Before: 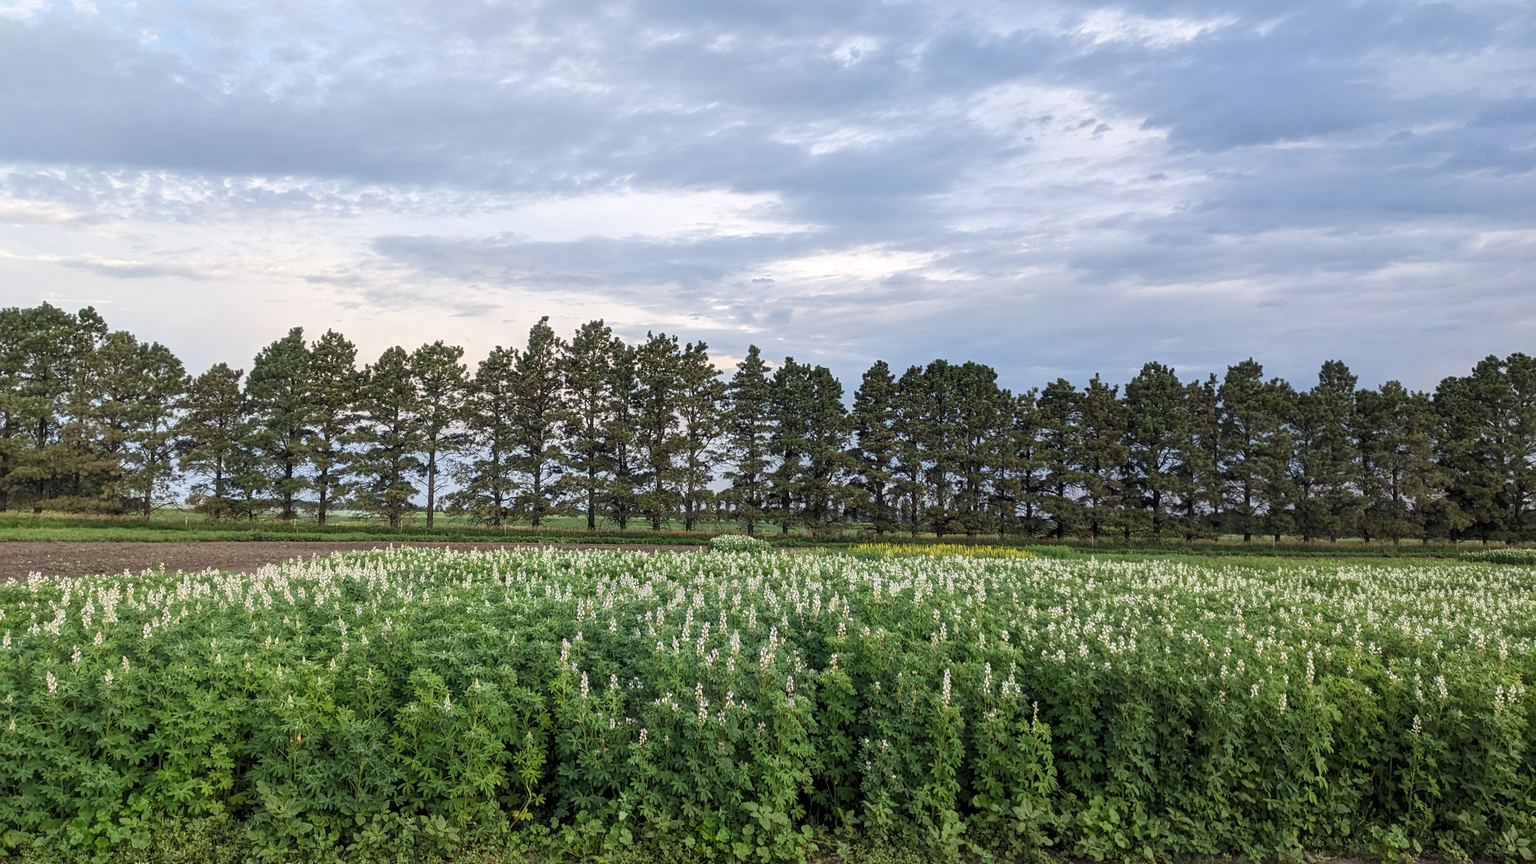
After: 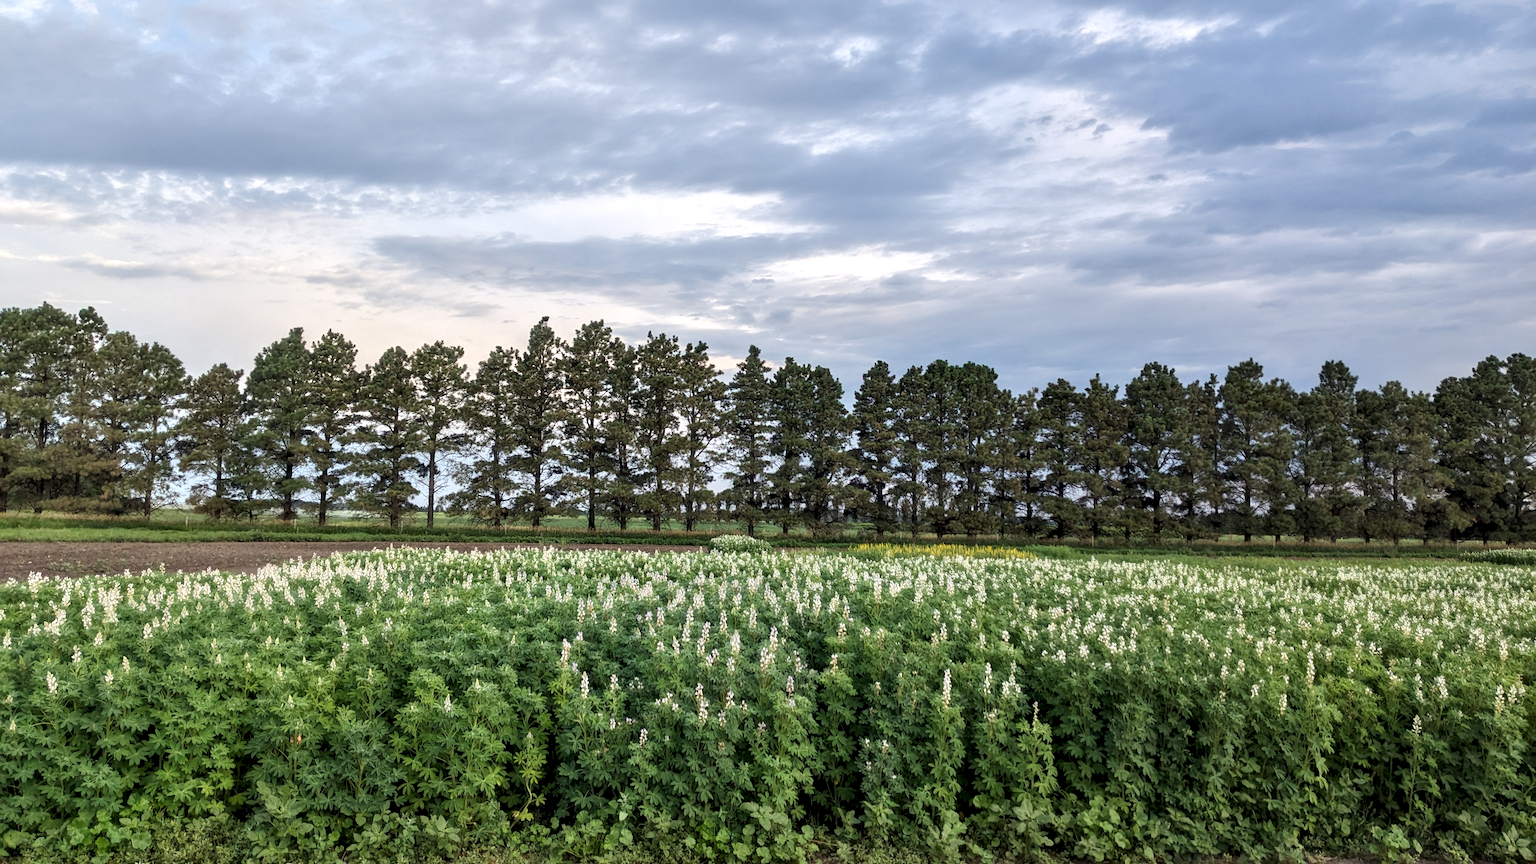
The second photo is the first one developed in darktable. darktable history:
contrast equalizer: octaves 7, y [[0.514, 0.573, 0.581, 0.508, 0.5, 0.5], [0.5 ×6], [0.5 ×6], [0 ×6], [0 ×6]]
